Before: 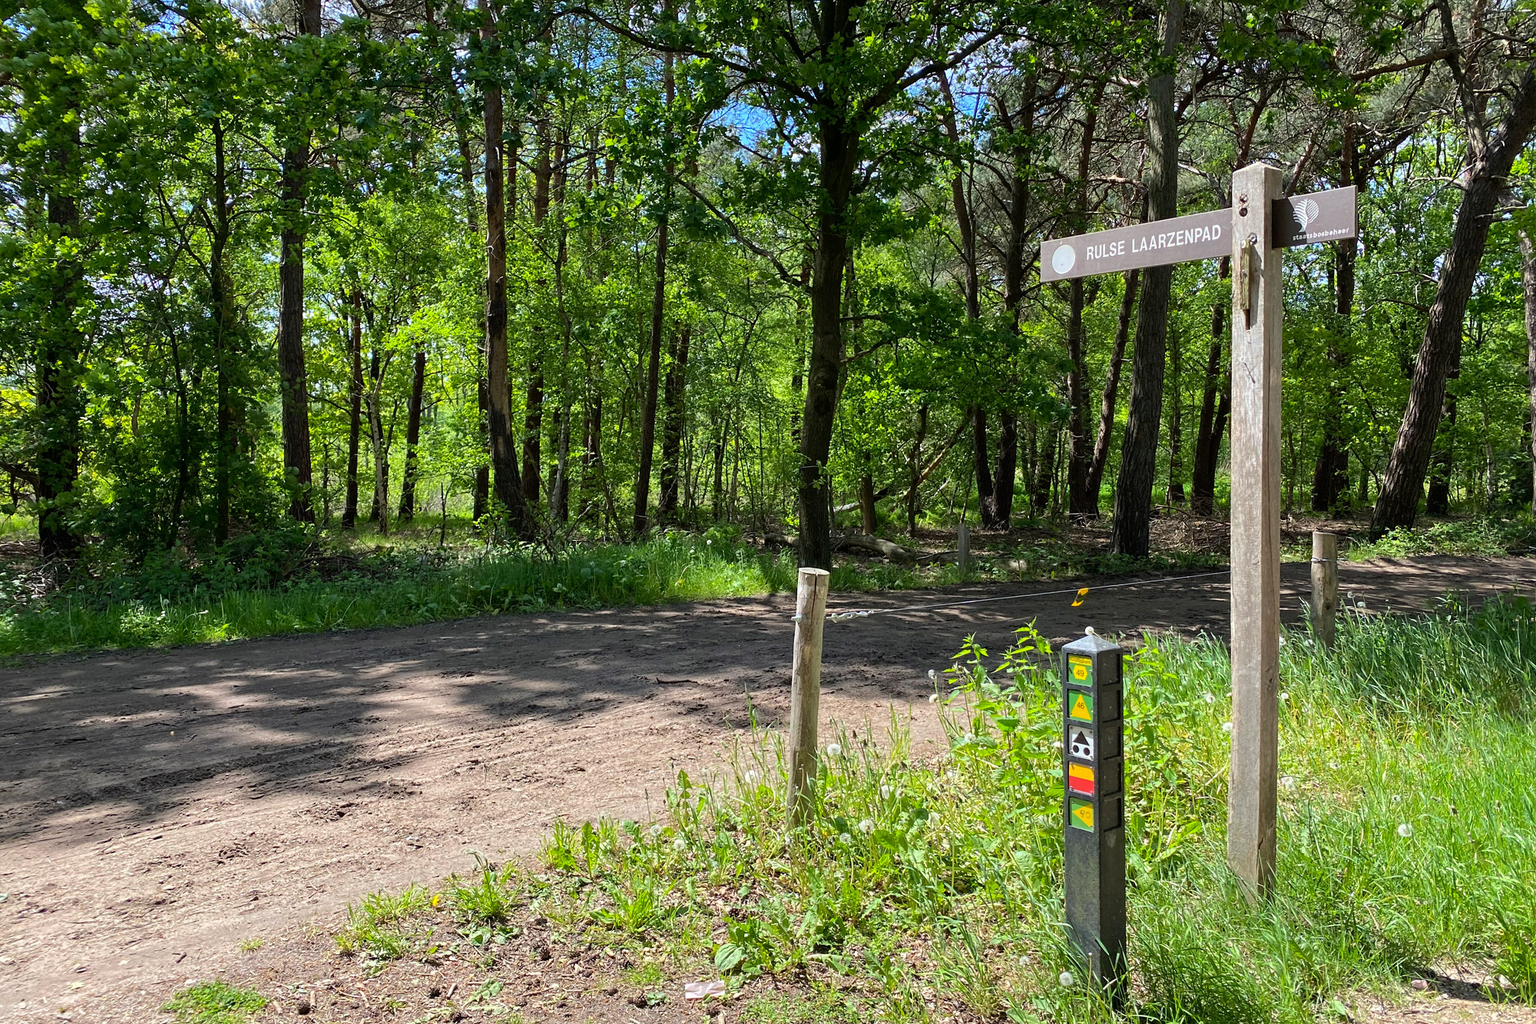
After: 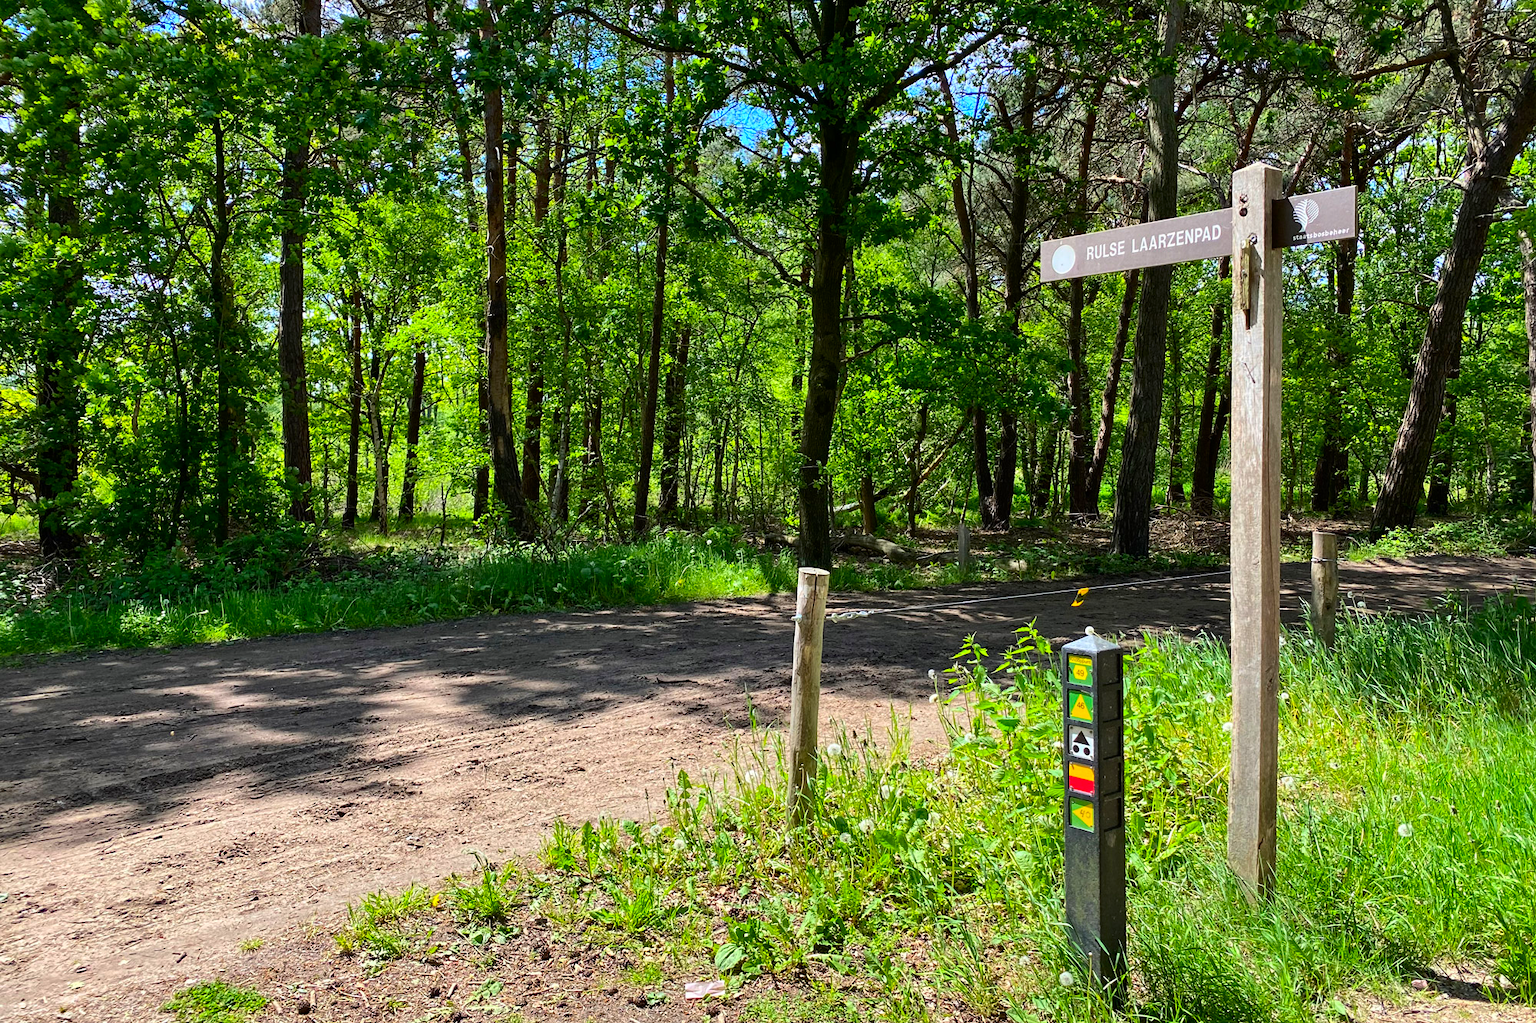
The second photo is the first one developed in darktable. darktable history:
contrast brightness saturation: contrast 0.165, saturation 0.313
shadows and highlights: soften with gaussian
